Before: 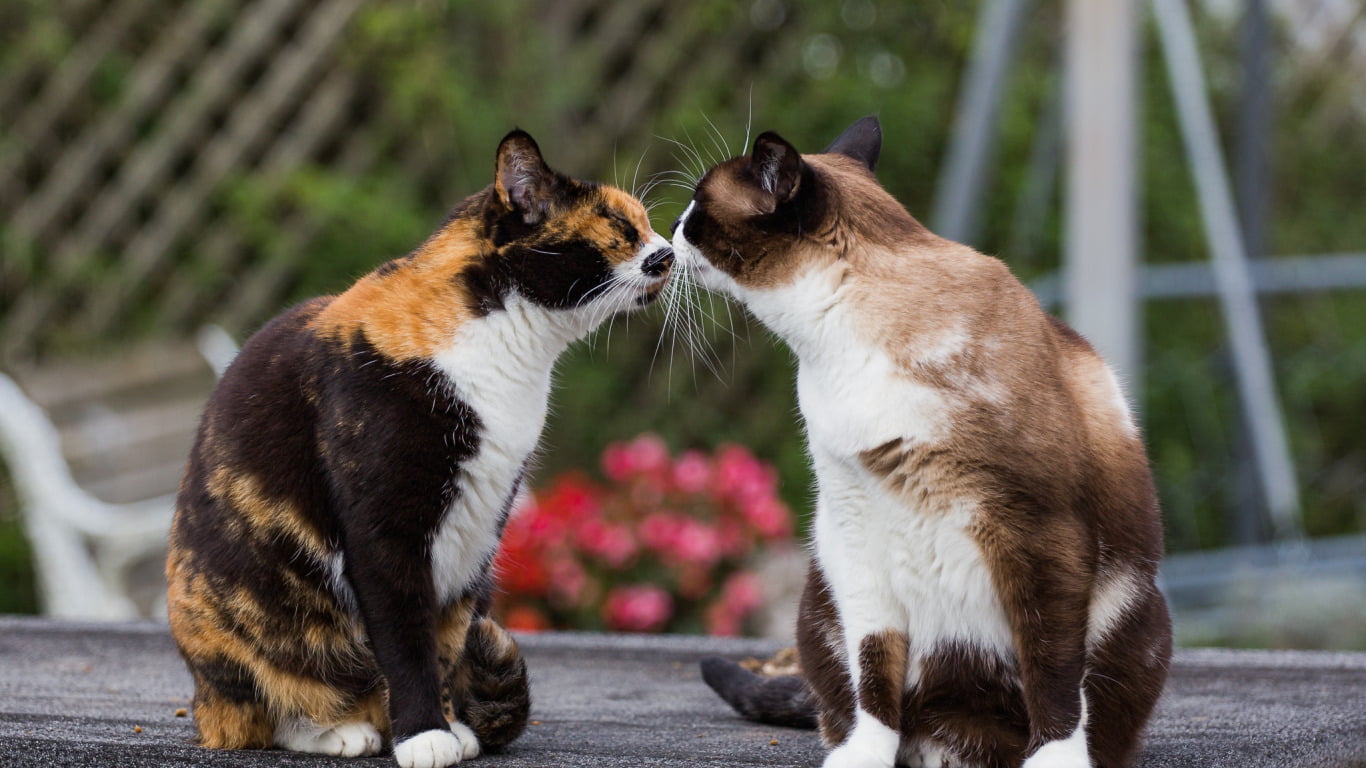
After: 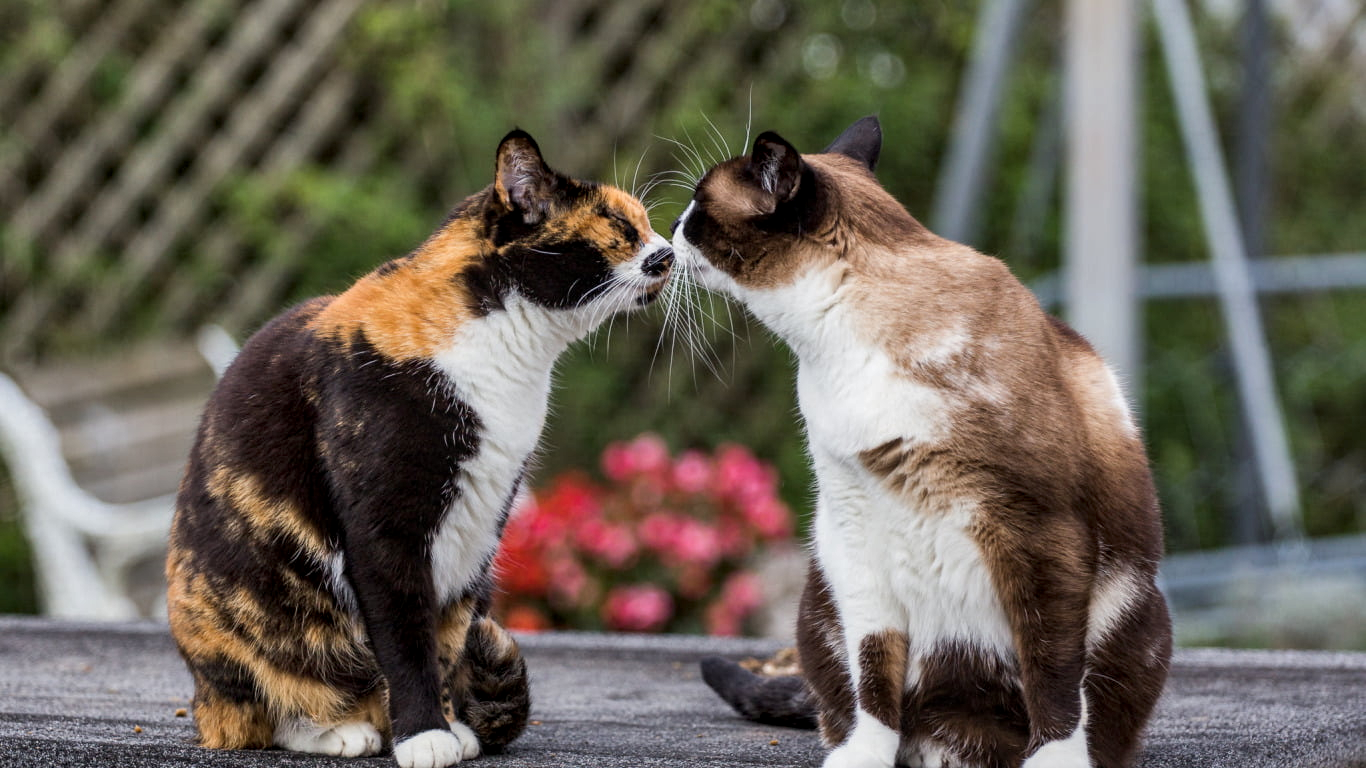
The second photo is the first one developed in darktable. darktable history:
shadows and highlights: shadows color adjustment 97.66%, soften with gaussian
local contrast: detail 130%
